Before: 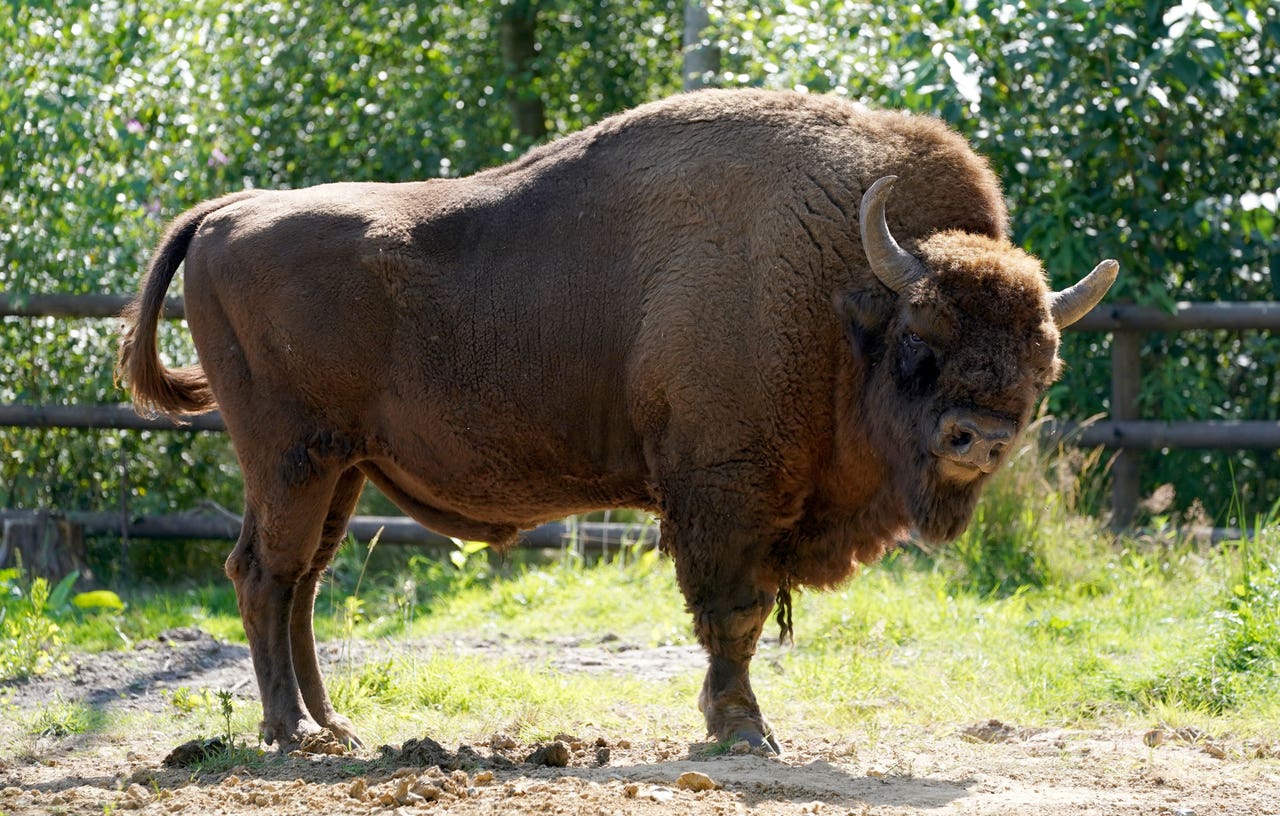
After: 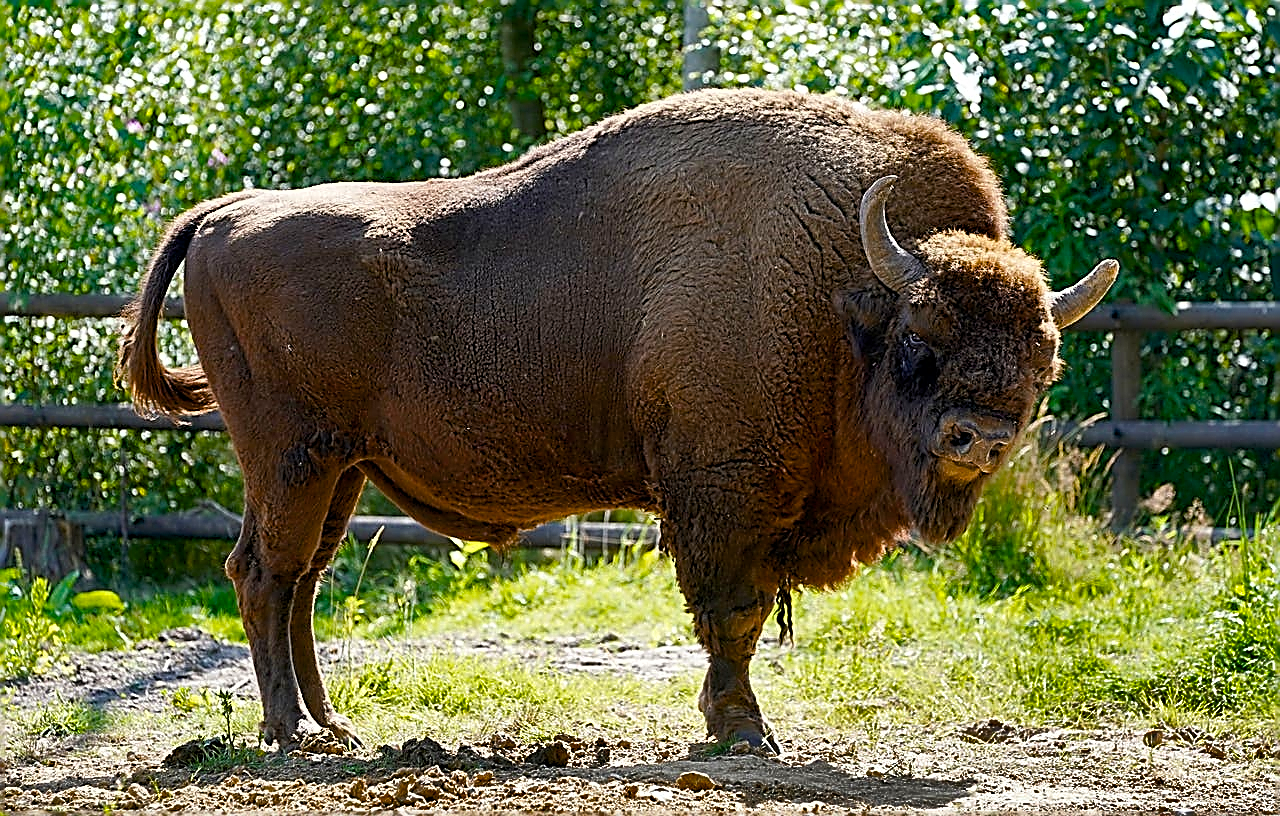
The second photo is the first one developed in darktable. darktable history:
color balance rgb: linear chroma grading › shadows 18.887%, linear chroma grading › highlights 3.197%, linear chroma grading › mid-tones 10.113%, perceptual saturation grading › global saturation 16.261%, saturation formula JzAzBz (2021)
shadows and highlights: shadows 20.88, highlights -83.01, soften with gaussian
sharpen: amount 1.99
